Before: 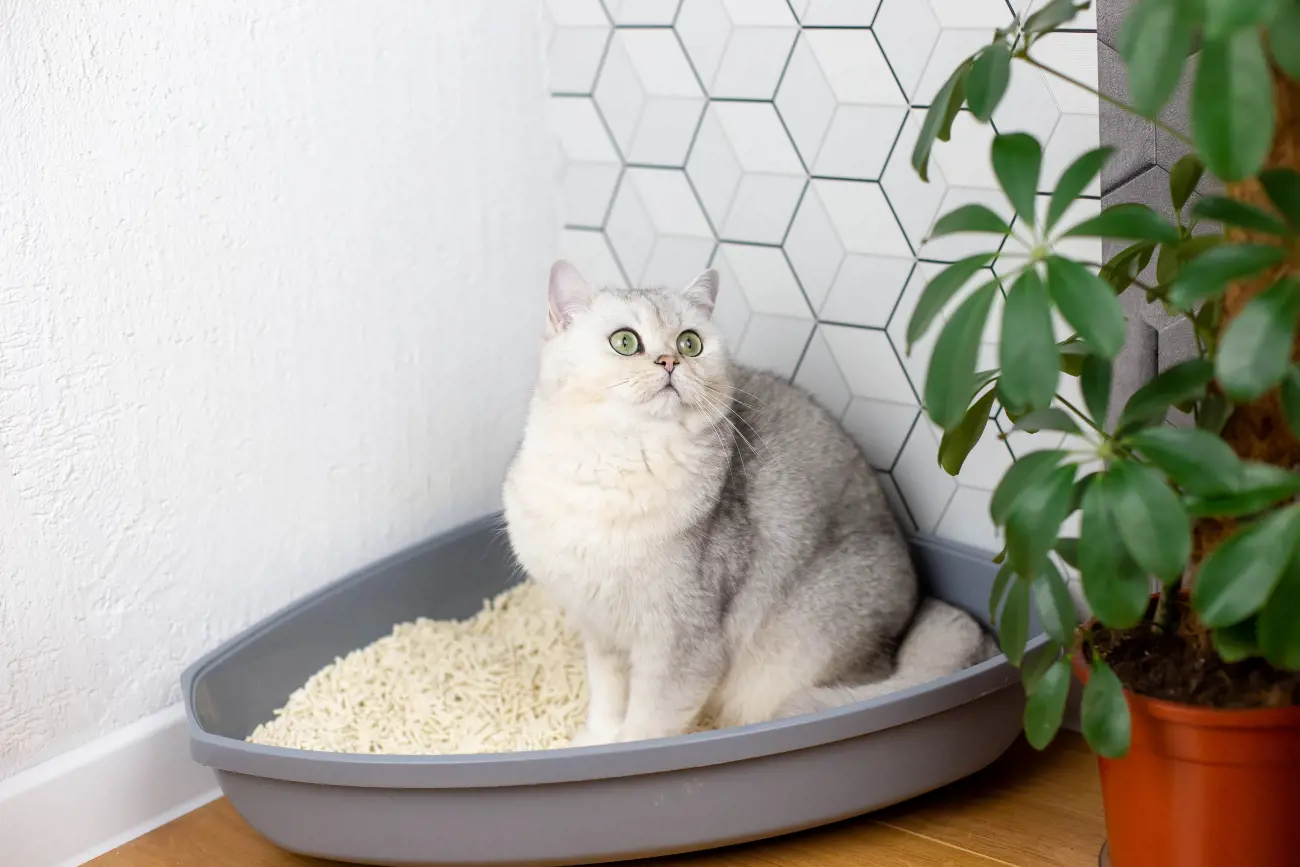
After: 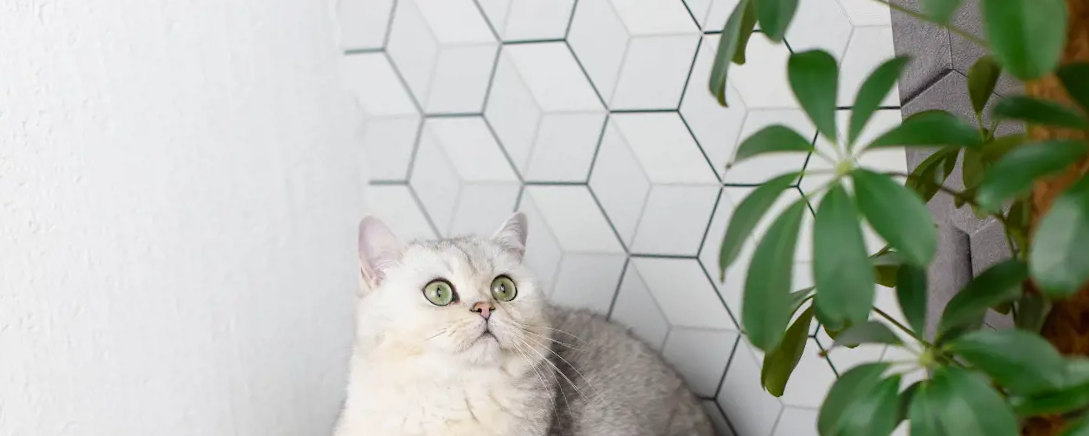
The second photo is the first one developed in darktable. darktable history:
crop and rotate: left 11.812%, bottom 42.776%
rotate and perspective: rotation -5°, crop left 0.05, crop right 0.952, crop top 0.11, crop bottom 0.89
contrast brightness saturation: contrast -0.02, brightness -0.01, saturation 0.03
